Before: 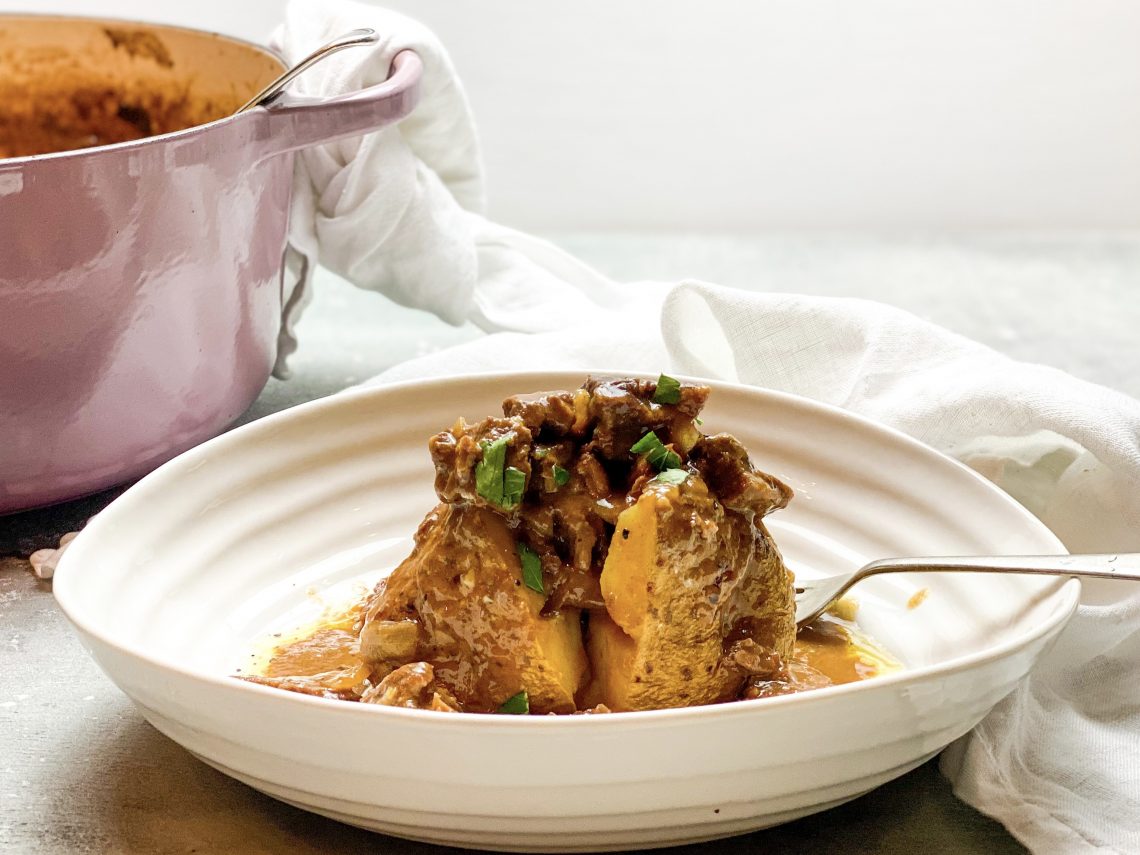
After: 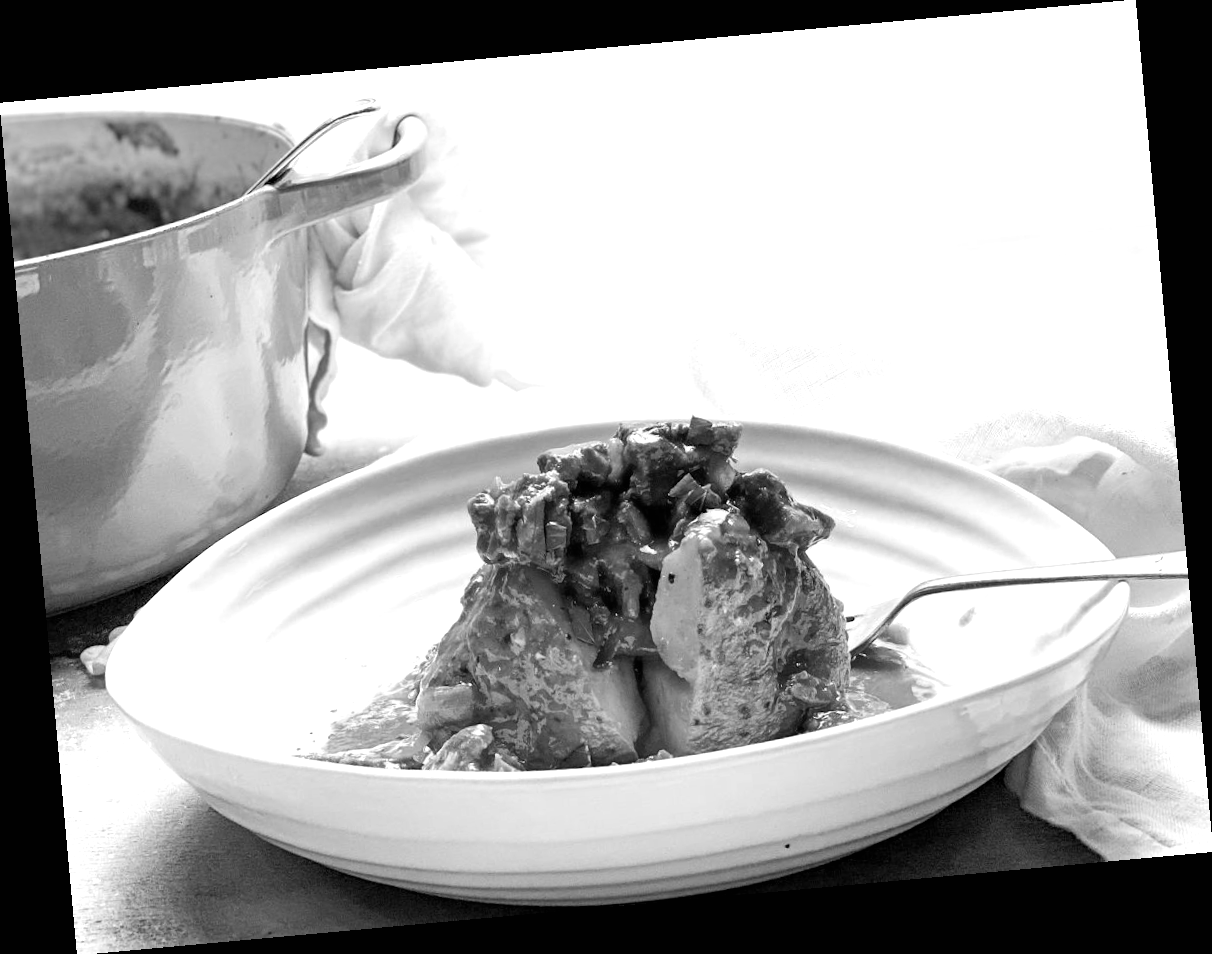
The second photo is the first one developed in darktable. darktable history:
exposure: black level correction 0, exposure 0.7 EV, compensate exposure bias true, compensate highlight preservation false
color calibration: output gray [0.246, 0.254, 0.501, 0], gray › normalize channels true, illuminant same as pipeline (D50), adaptation XYZ, x 0.346, y 0.359, gamut compression 0
rotate and perspective: rotation -5.2°, automatic cropping off
haze removal: compatibility mode true, adaptive false
